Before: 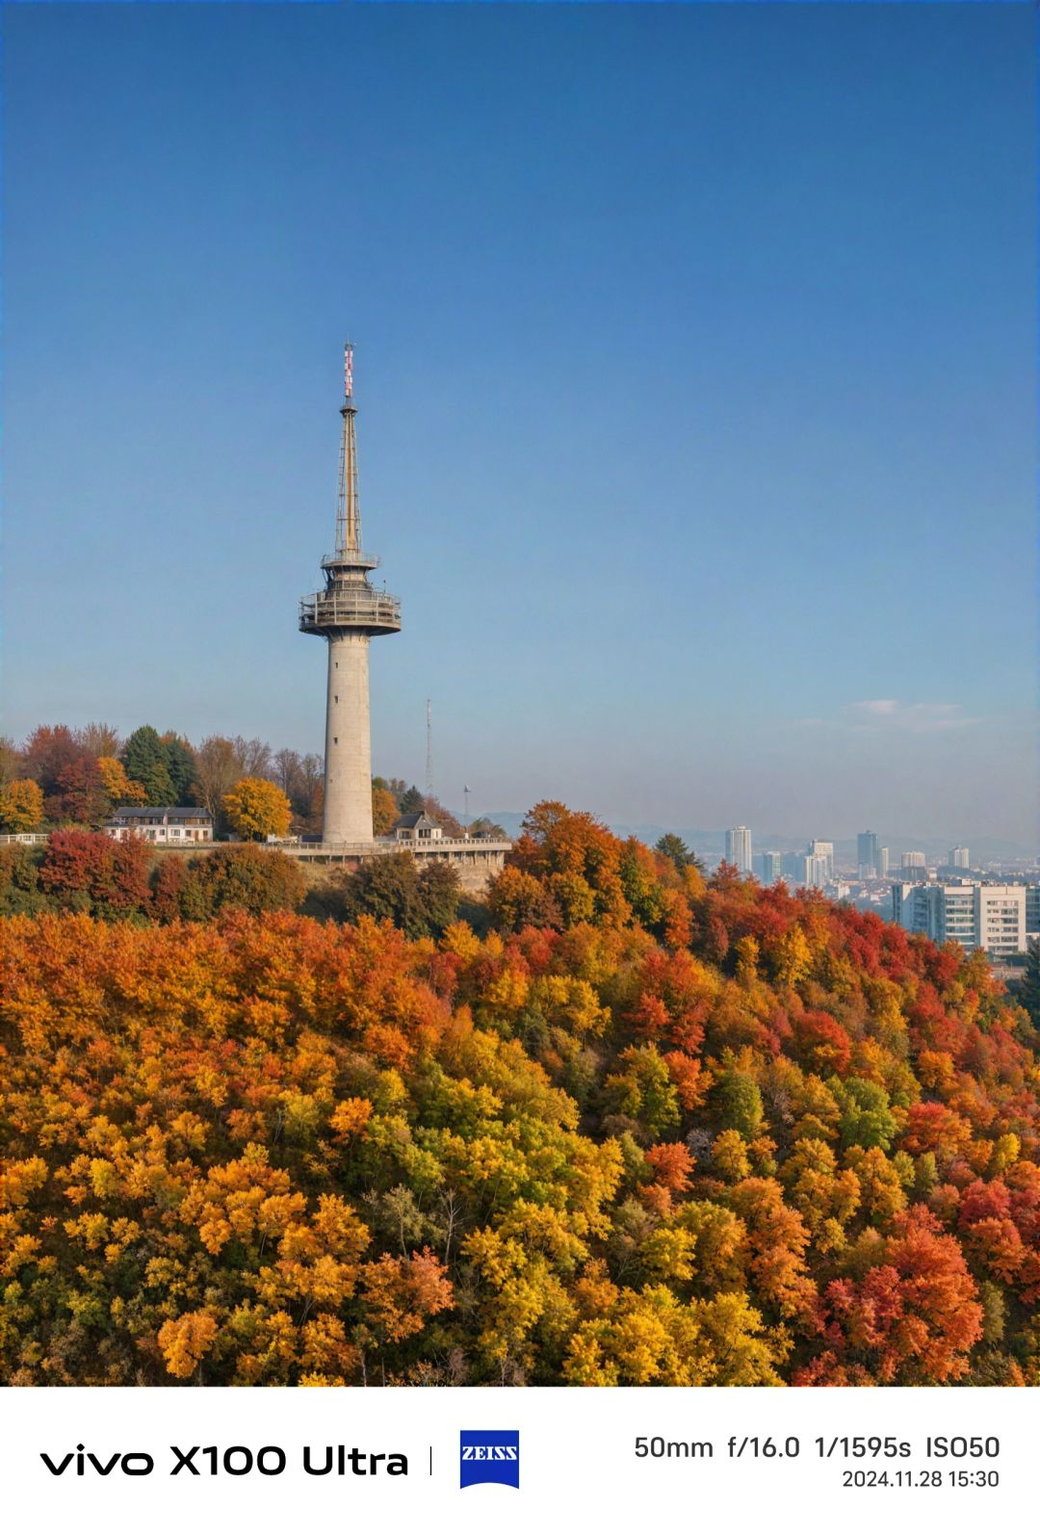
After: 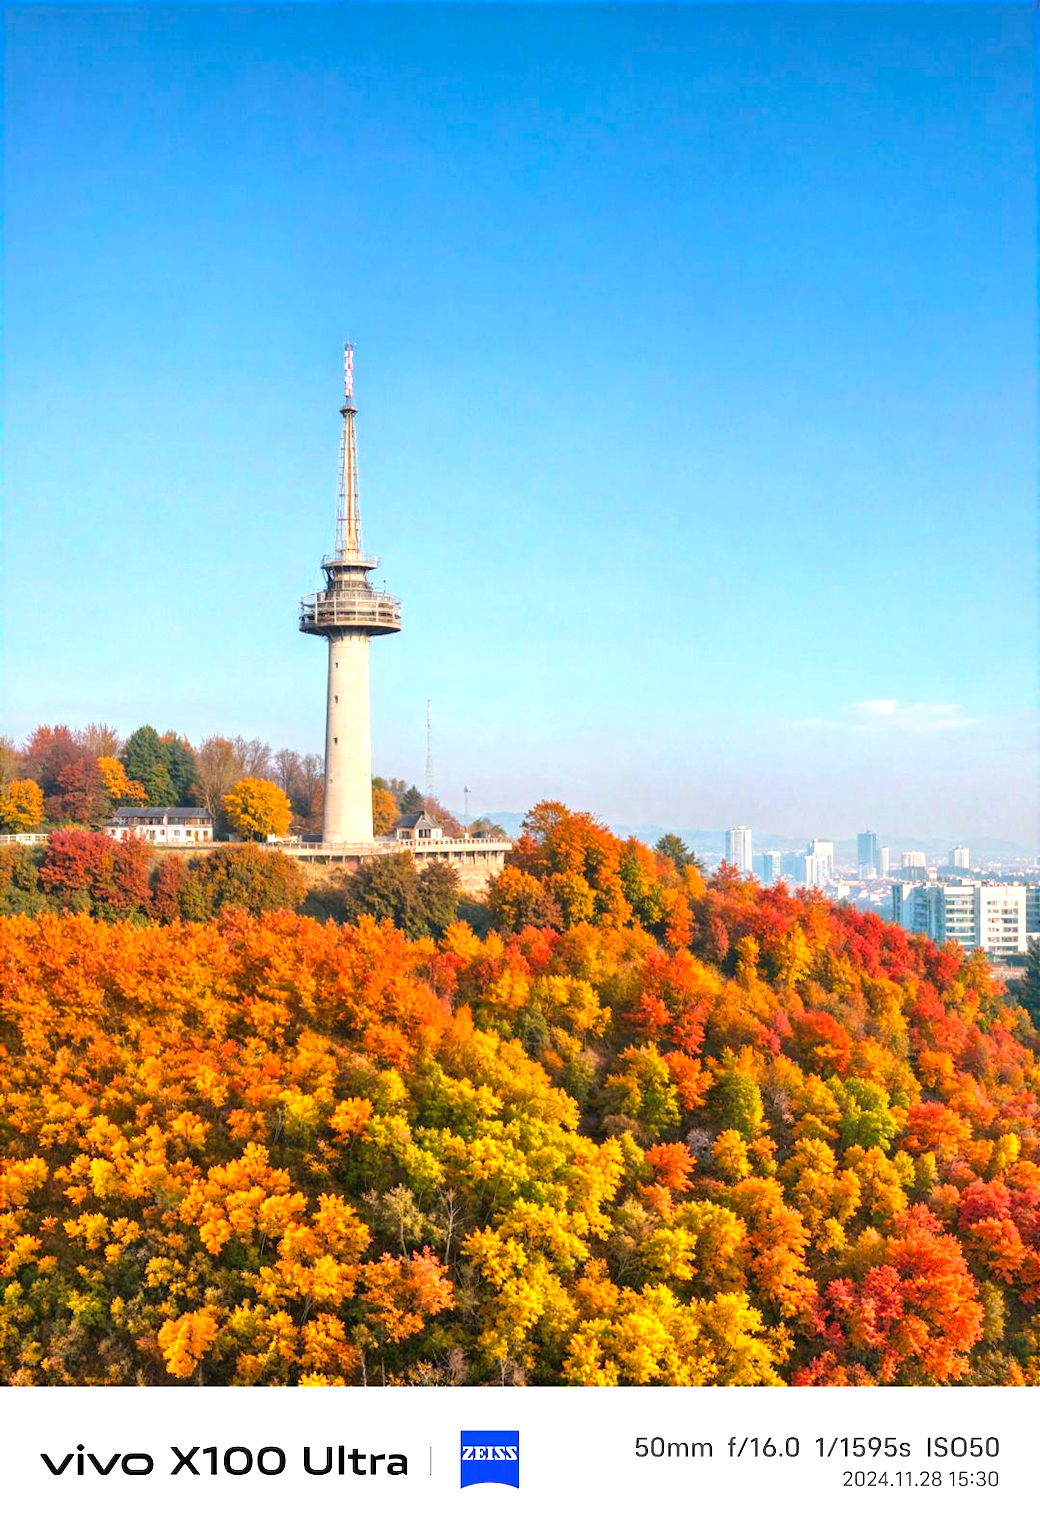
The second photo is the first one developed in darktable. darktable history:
tone equalizer: on, module defaults
exposure: black level correction 0, exposure 1.102 EV, compensate exposure bias true, compensate highlight preservation false
